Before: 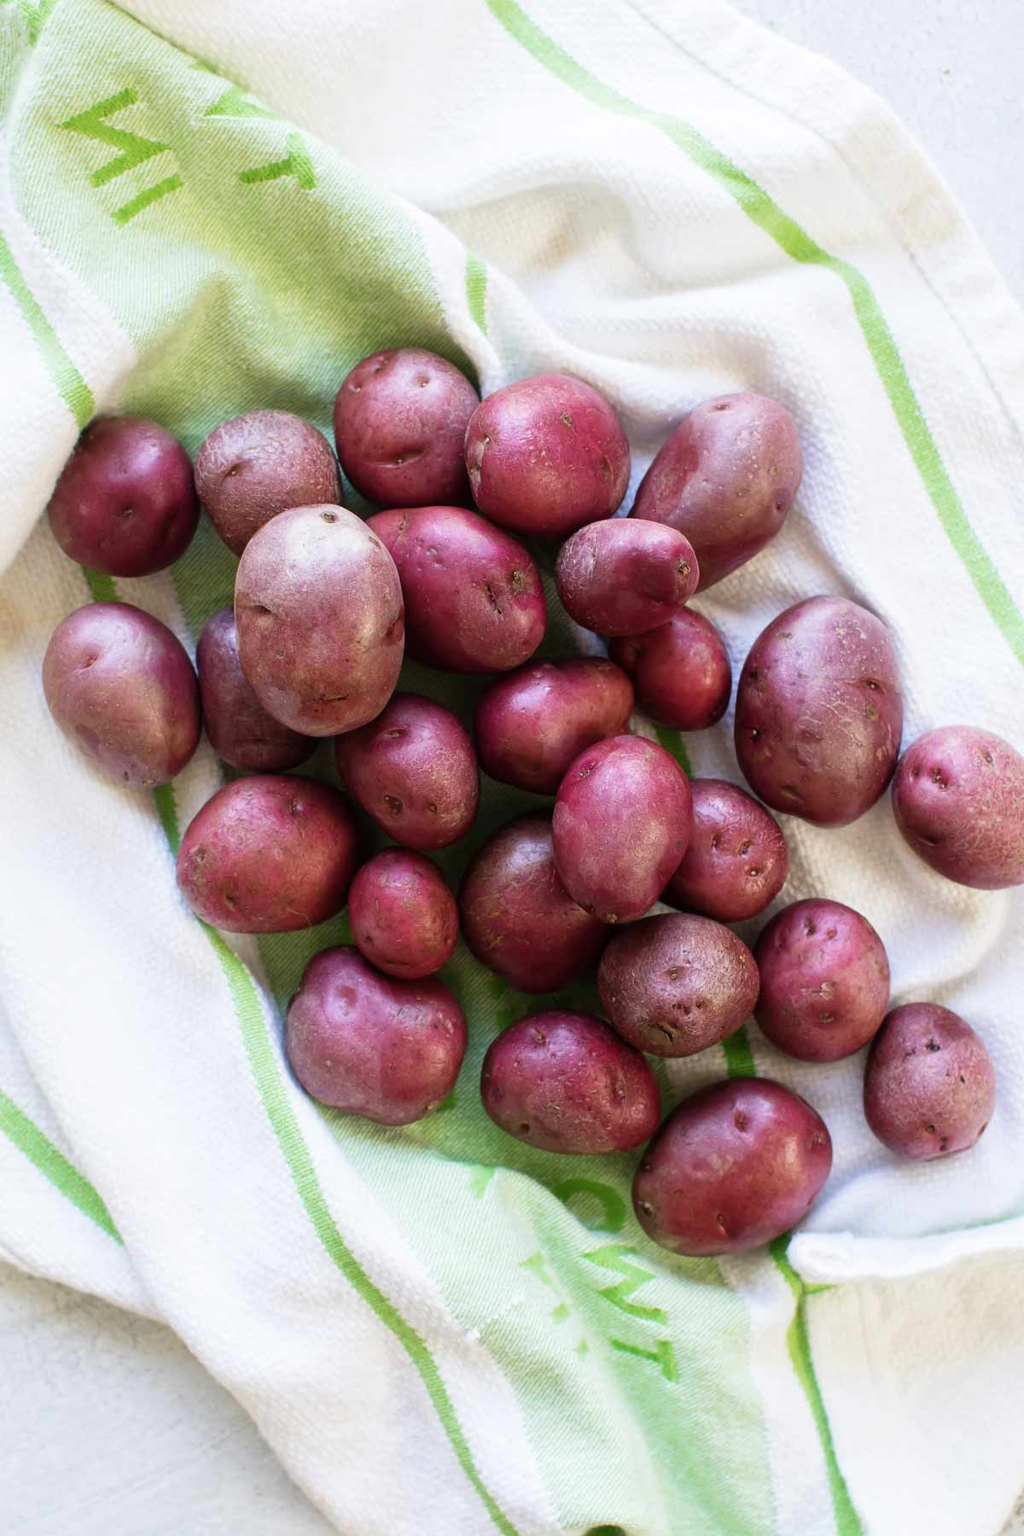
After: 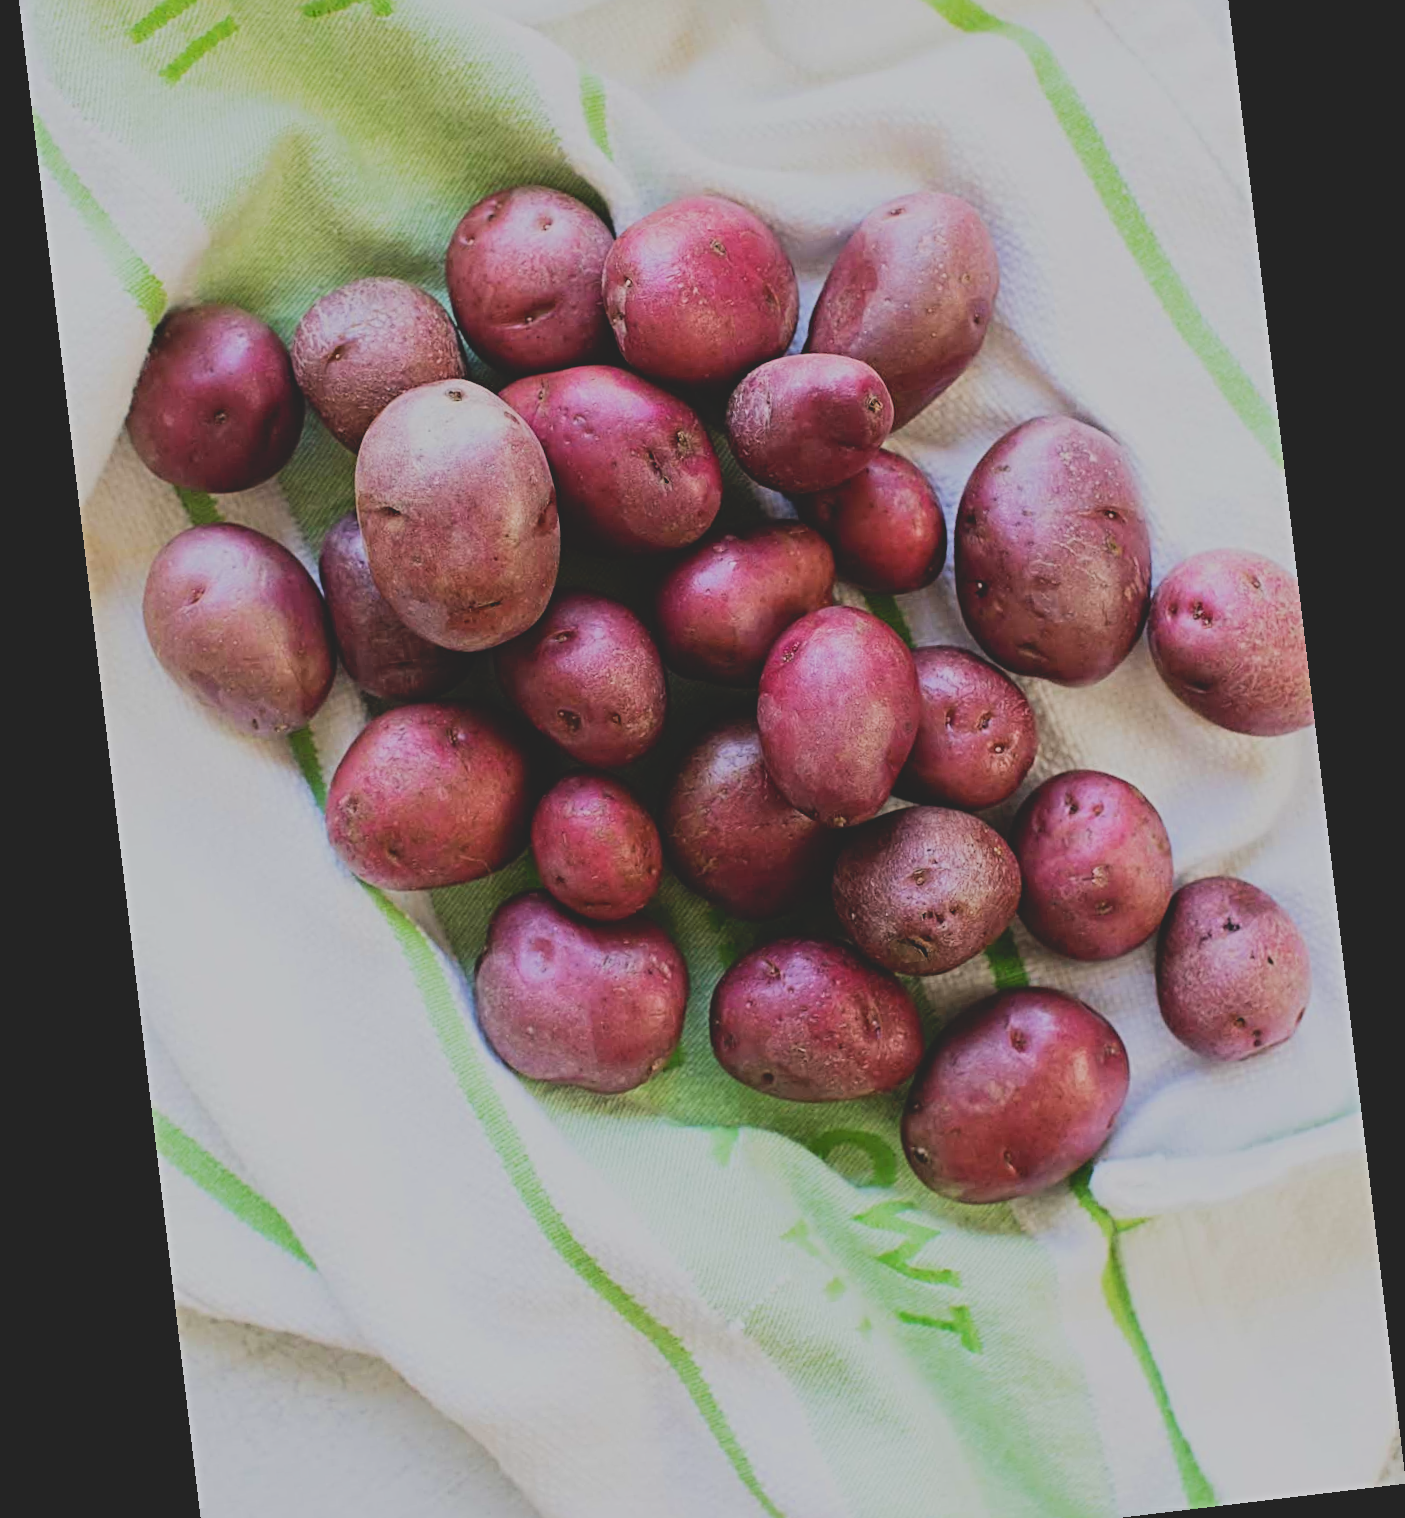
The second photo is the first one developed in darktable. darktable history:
rotate and perspective: rotation -6.83°, automatic cropping off
filmic rgb: black relative exposure -7.5 EV, white relative exposure 5 EV, hardness 3.31, contrast 1.3, contrast in shadows safe
sharpen: radius 4
contrast brightness saturation: contrast -0.28
crop and rotate: top 15.774%, bottom 5.506%
